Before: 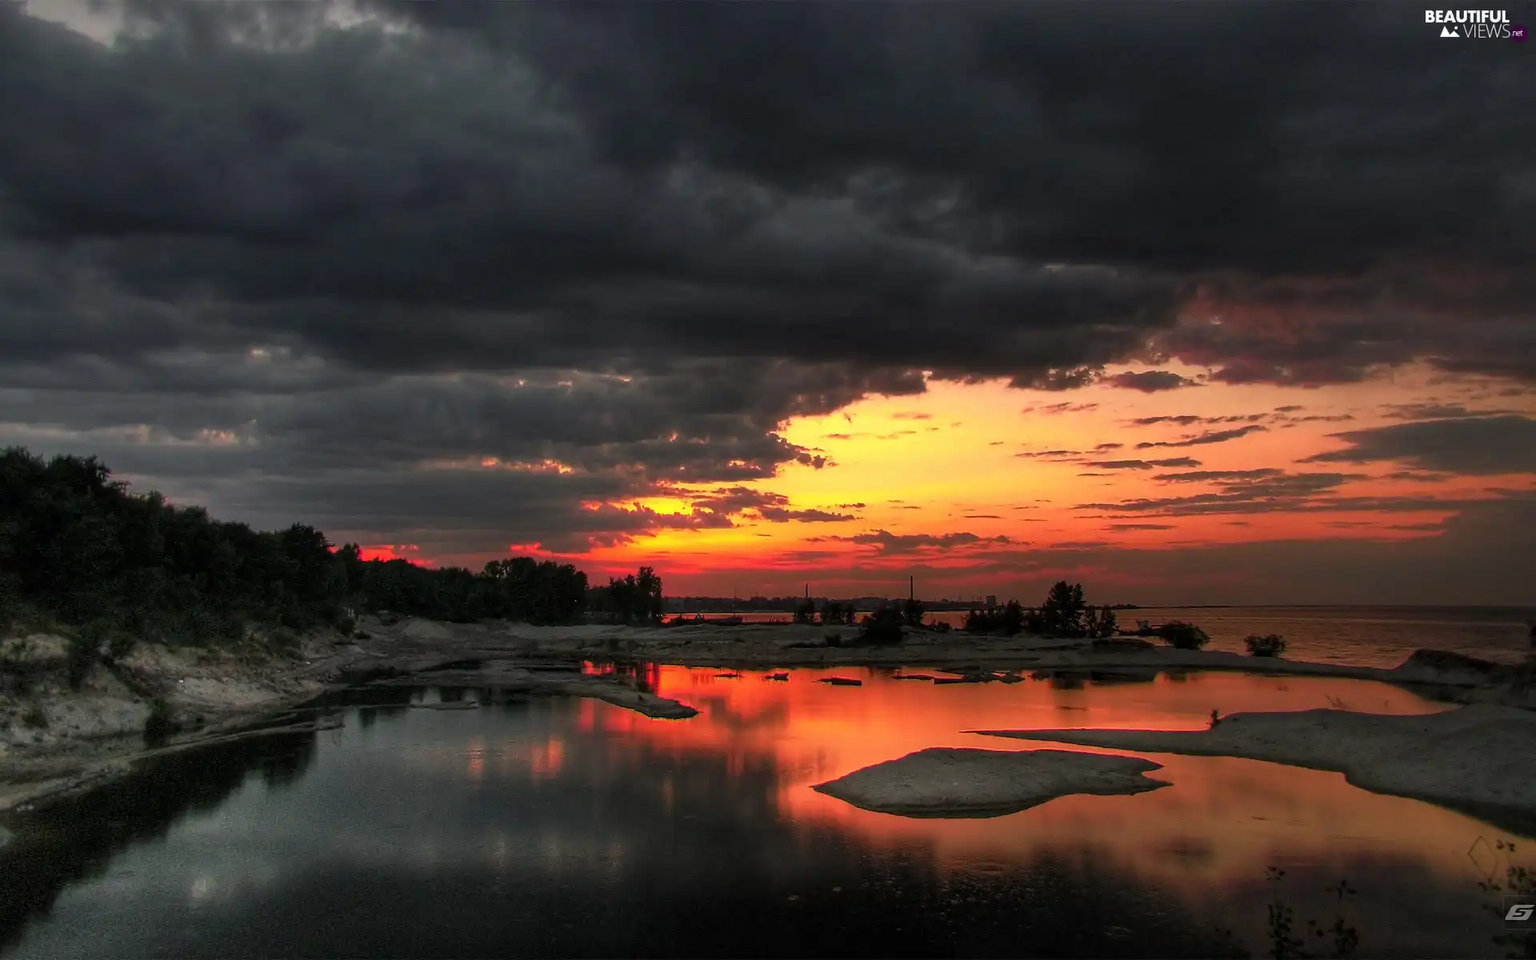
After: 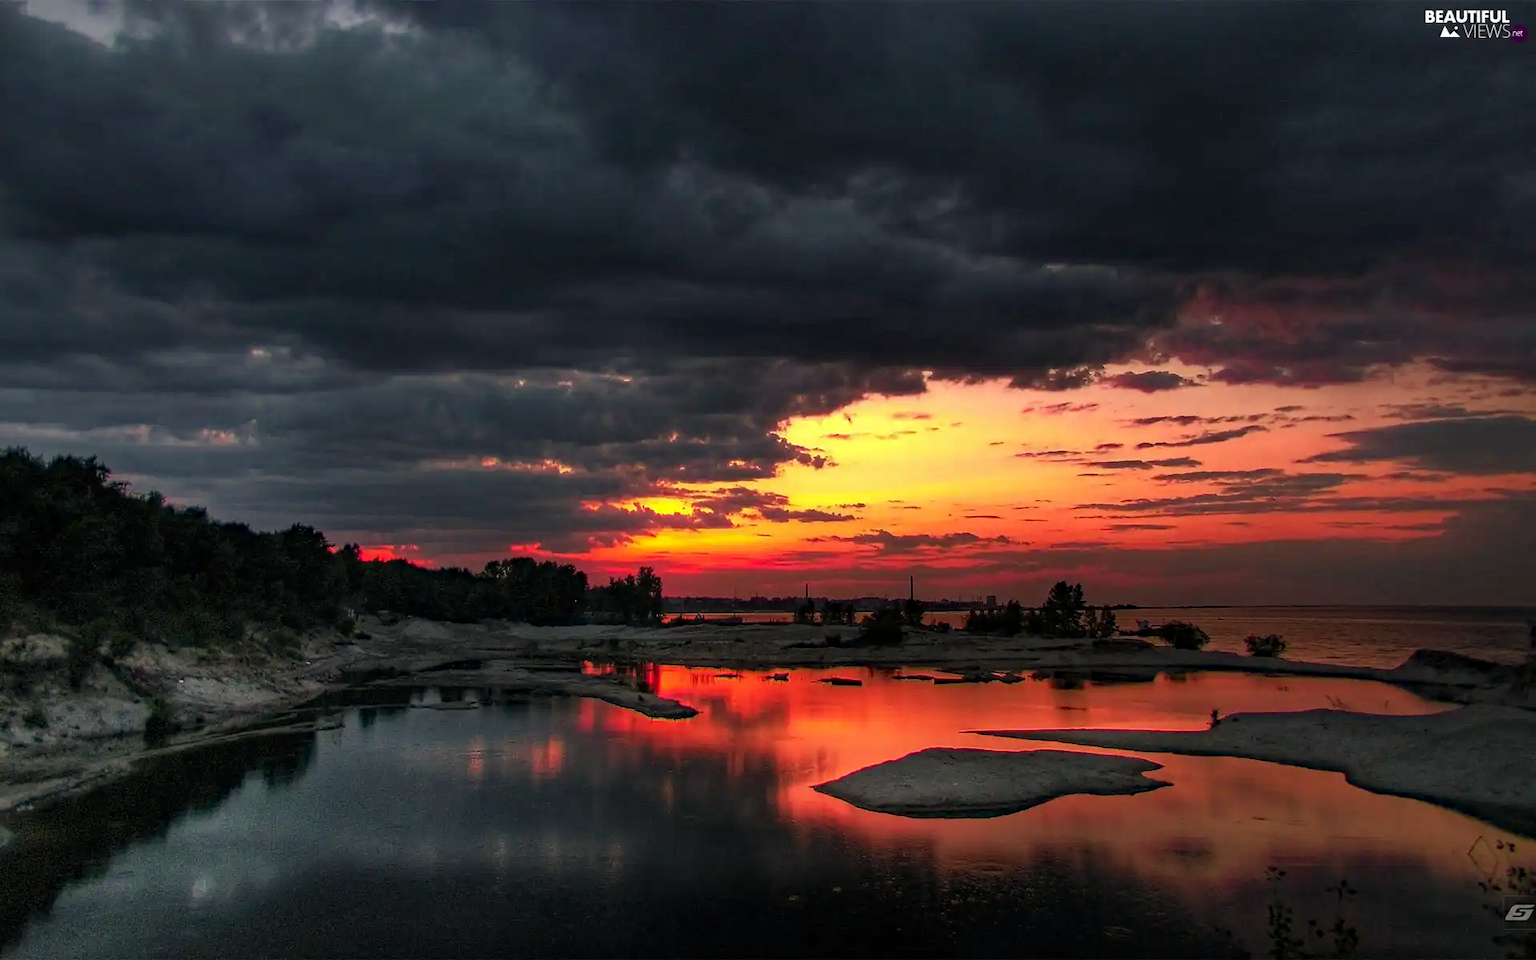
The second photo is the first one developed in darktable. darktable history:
haze removal: strength 0.298, distance 0.243, compatibility mode true, adaptive false
